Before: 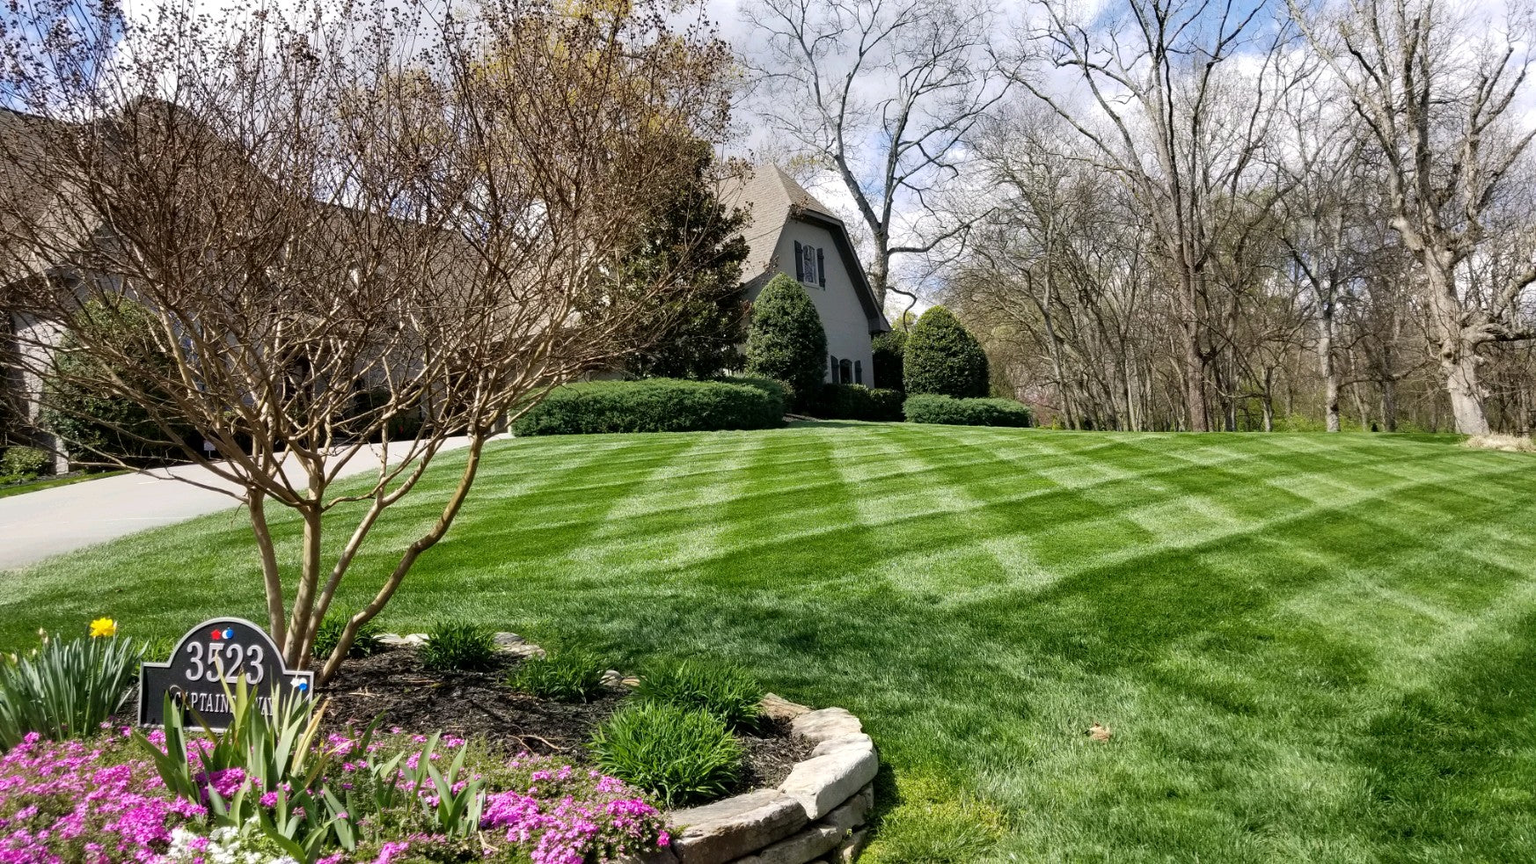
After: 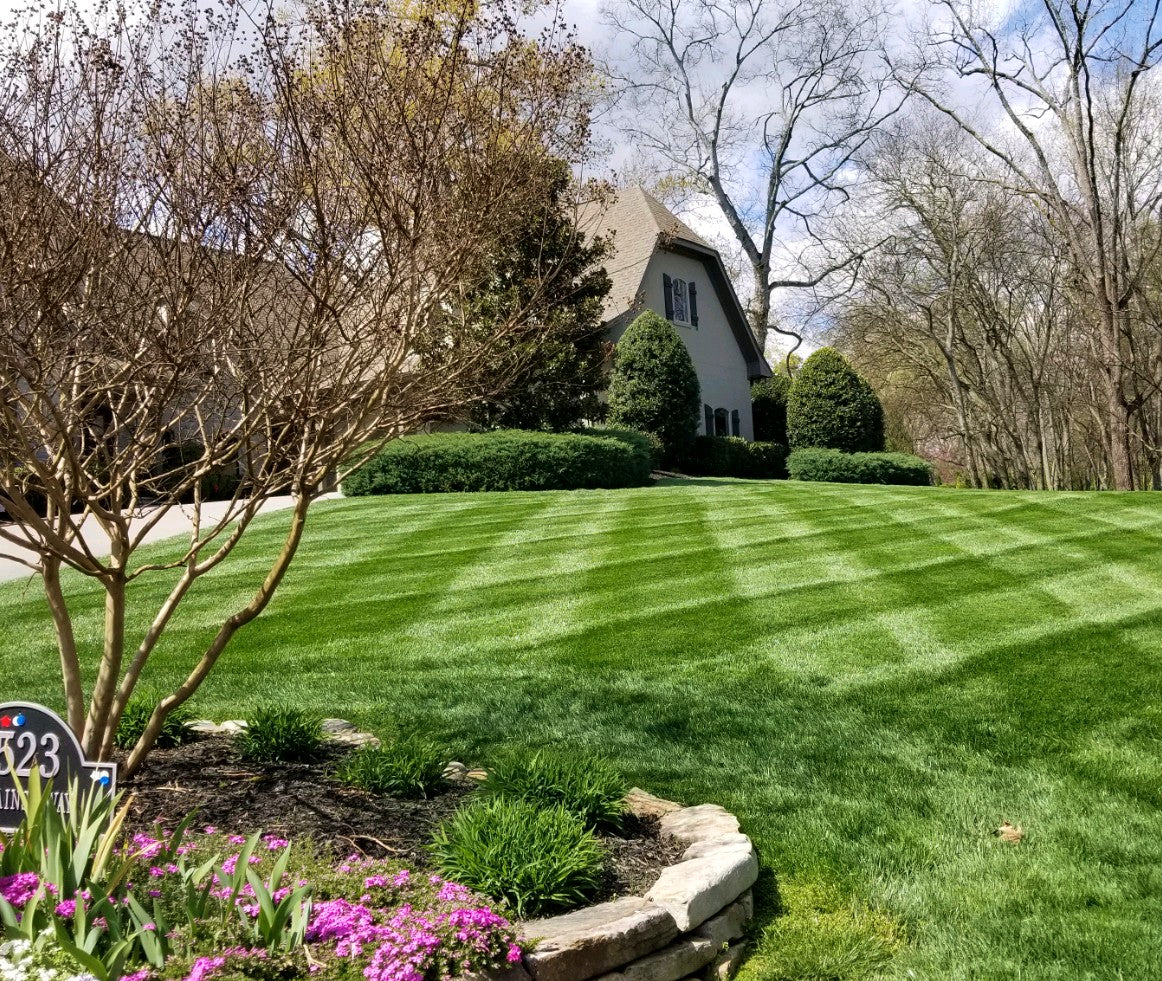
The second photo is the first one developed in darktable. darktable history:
crop and rotate: left 13.785%, right 19.659%
velvia: on, module defaults
